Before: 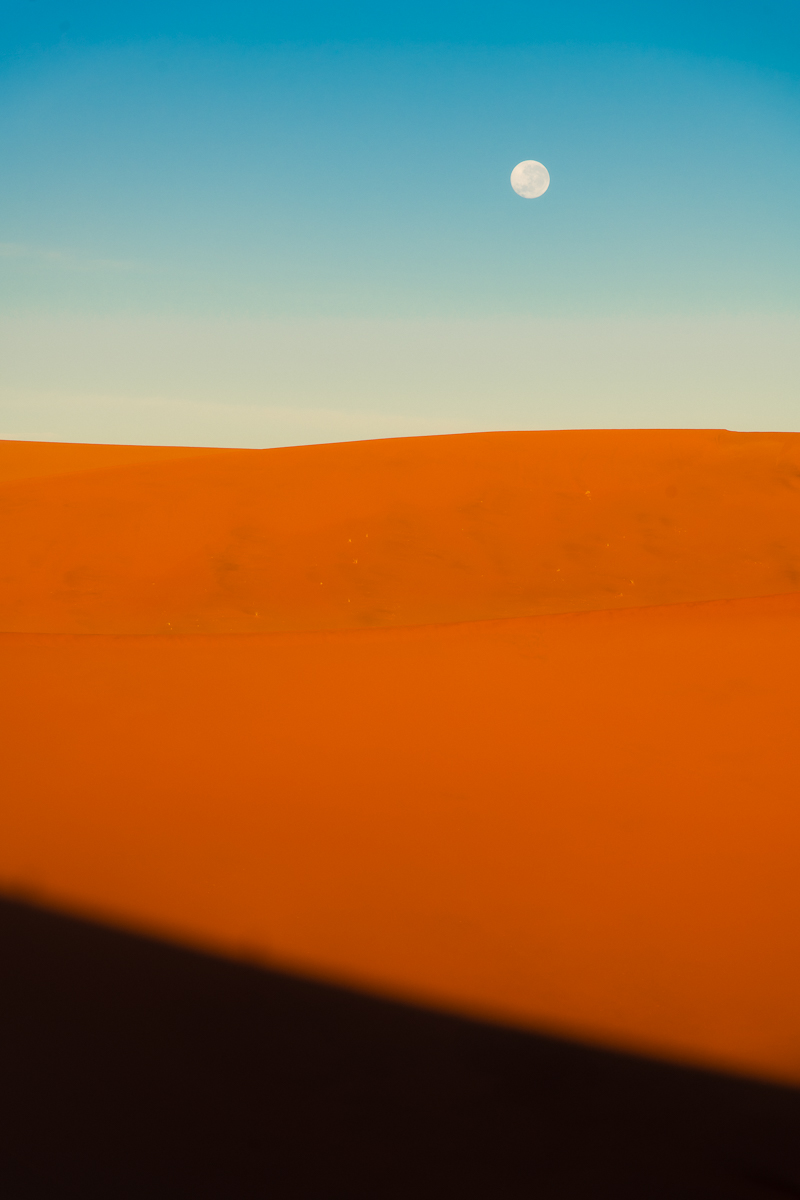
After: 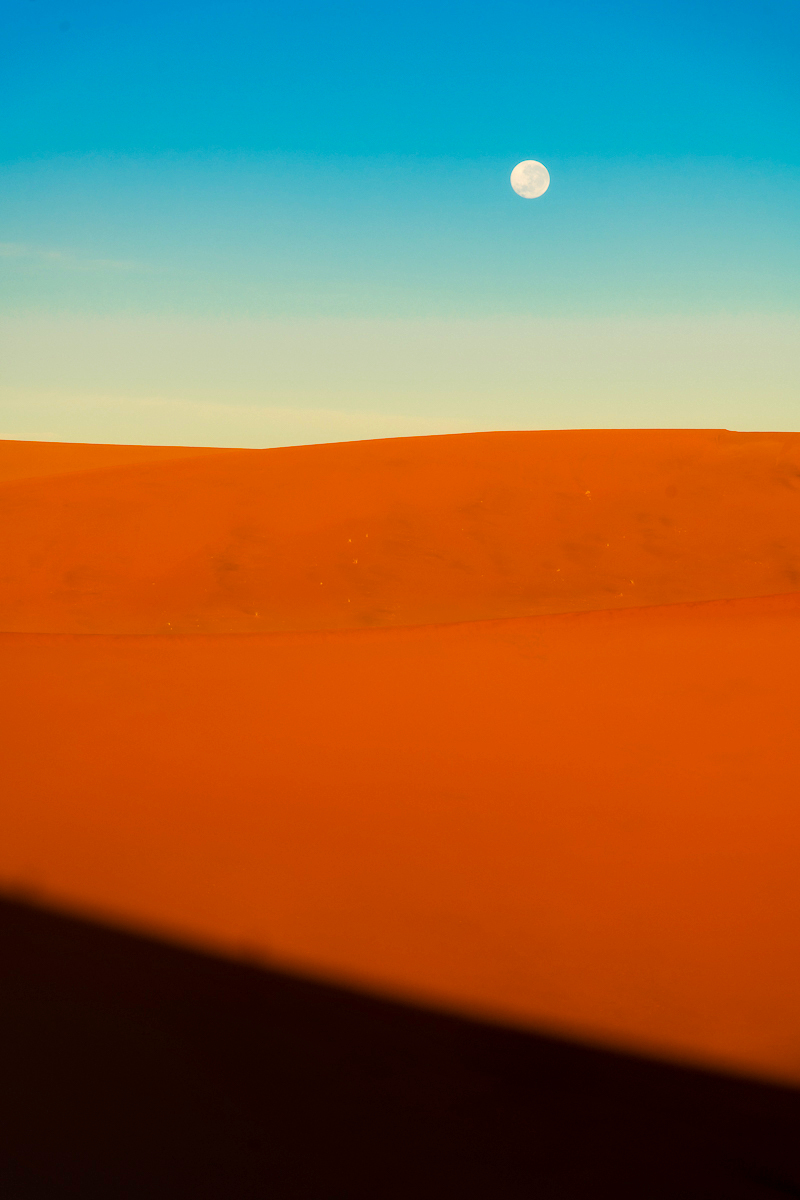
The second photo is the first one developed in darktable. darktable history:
color balance rgb: linear chroma grading › shadows 9.438%, linear chroma grading › highlights 9.84%, linear chroma grading › global chroma 14.485%, linear chroma grading › mid-tones 14.611%, perceptual saturation grading › global saturation 25.92%
local contrast: on, module defaults
